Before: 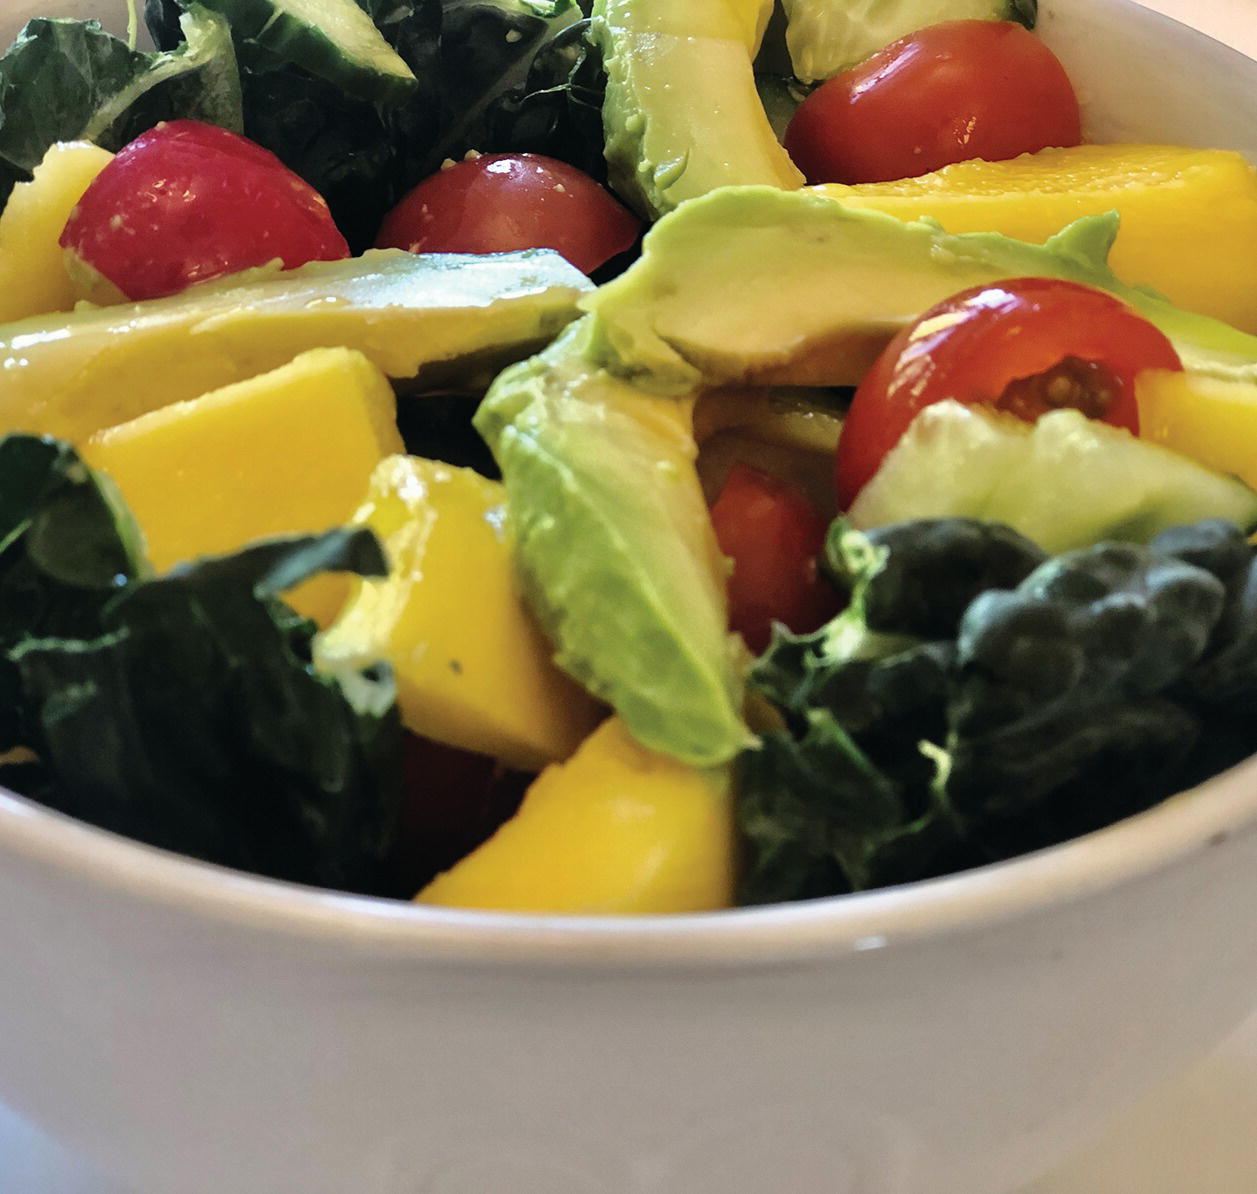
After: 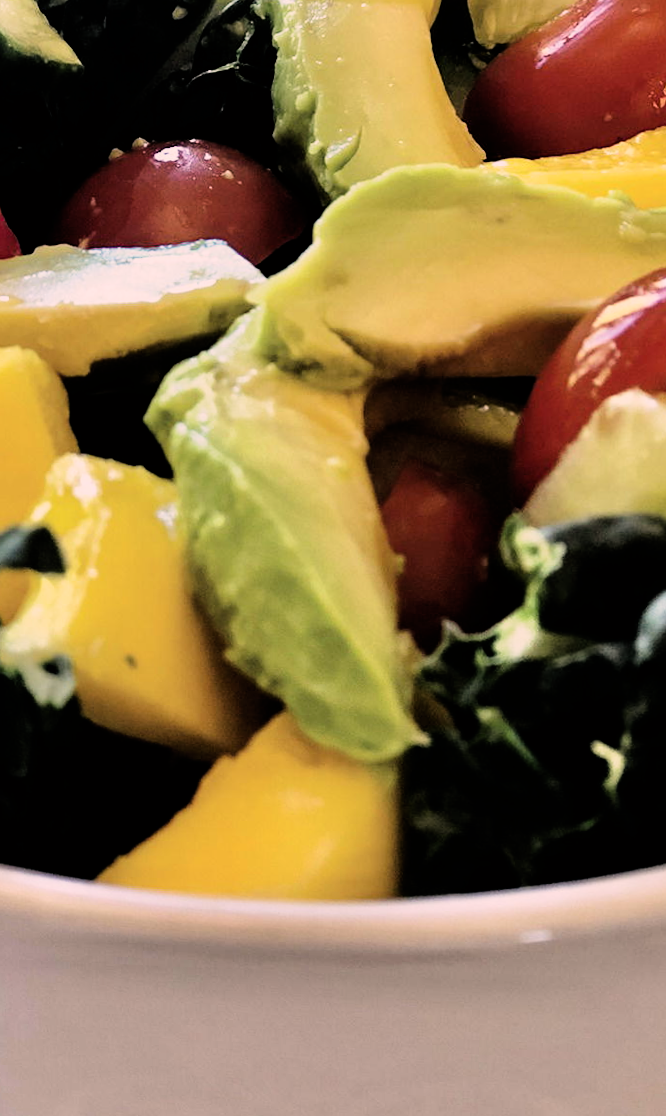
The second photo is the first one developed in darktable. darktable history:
filmic rgb: black relative exposure -5 EV, white relative exposure 3.5 EV, hardness 3.19, contrast 1.5, highlights saturation mix -50%
color correction: highlights a* 12.23, highlights b* 5.41
white balance: red 0.978, blue 0.999
crop: left 21.674%, right 22.086%
rotate and perspective: rotation 0.062°, lens shift (vertical) 0.115, lens shift (horizontal) -0.133, crop left 0.047, crop right 0.94, crop top 0.061, crop bottom 0.94
